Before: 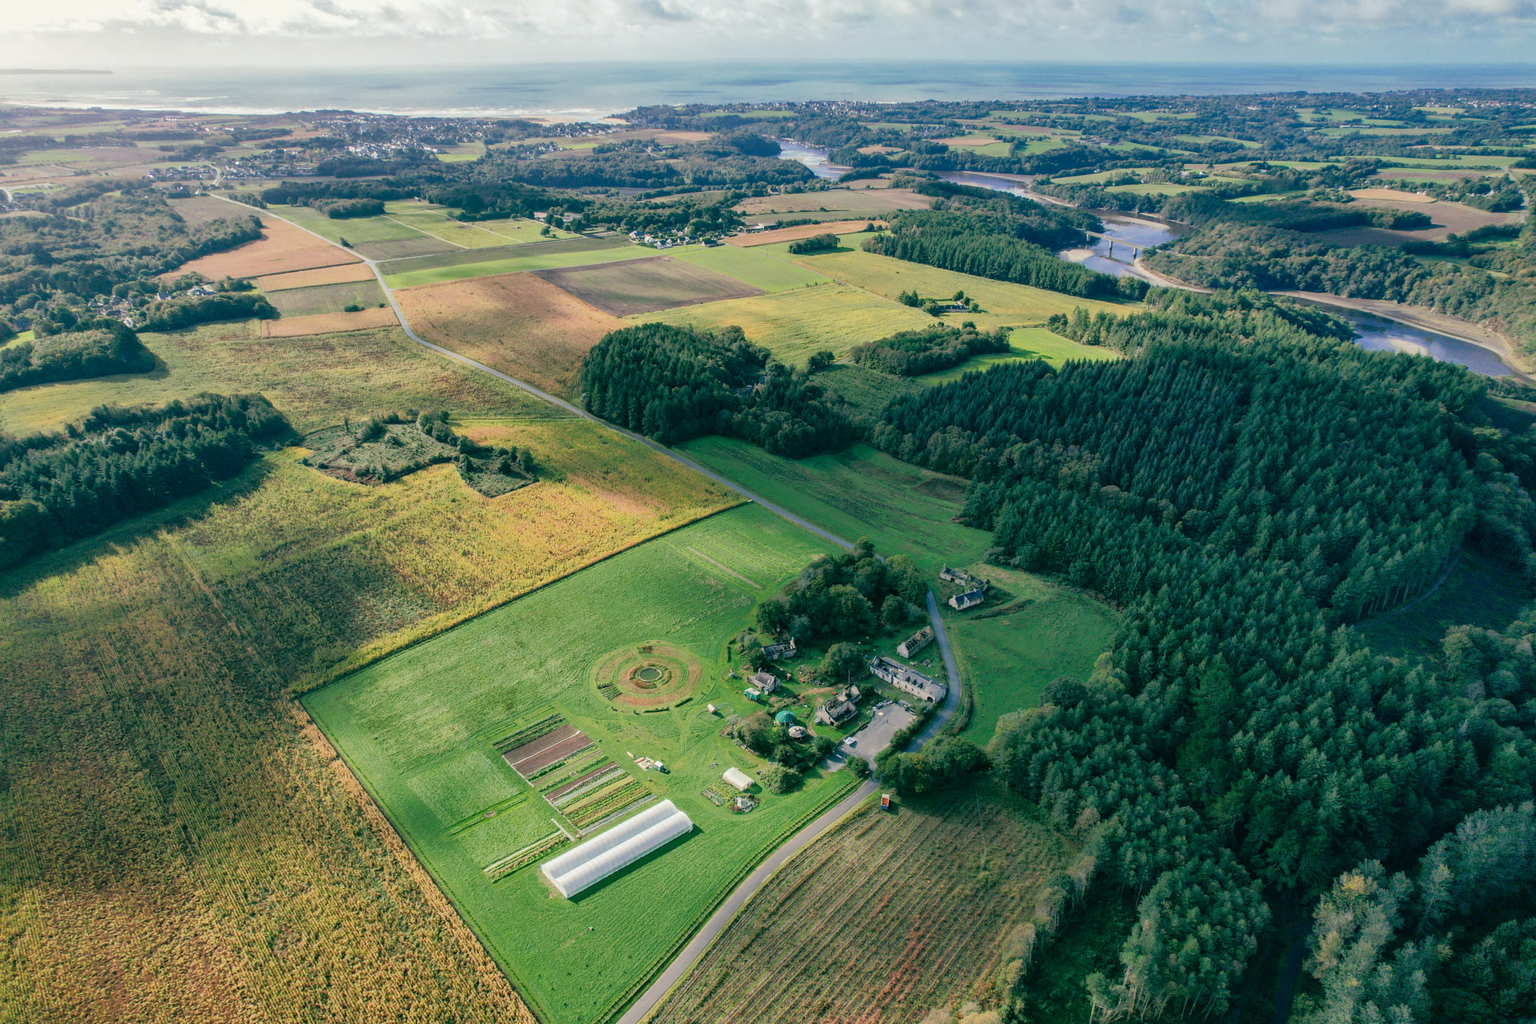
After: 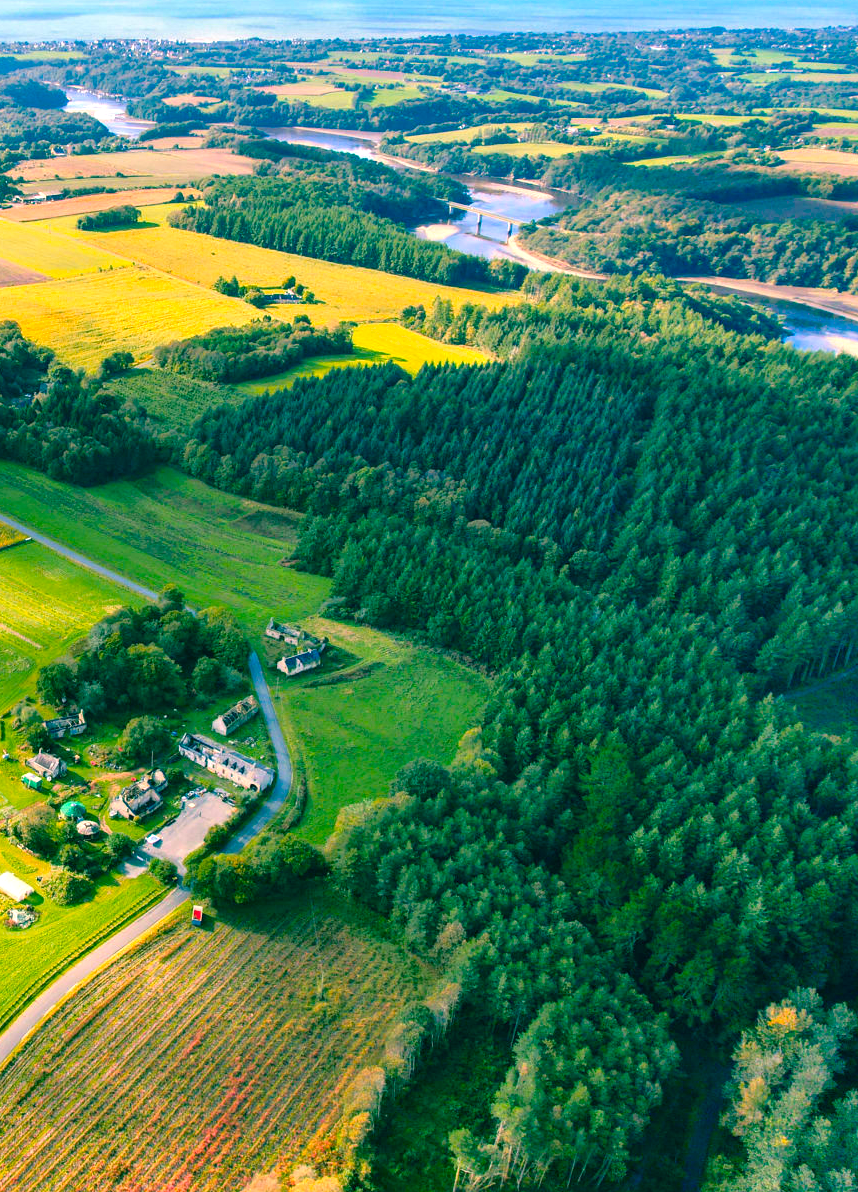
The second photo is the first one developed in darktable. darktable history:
exposure: exposure 0.944 EV, compensate highlight preservation false
crop: left 47.358%, top 6.849%, right 7.928%
color zones: curves: ch1 [(0.239, 0.552) (0.75, 0.5)]; ch2 [(0.25, 0.462) (0.749, 0.457)]
color balance rgb: power › hue 73.13°, highlights gain › chroma 2.468%, highlights gain › hue 34.97°, linear chroma grading › global chroma 8.792%, perceptual saturation grading › global saturation 19.403%, global vibrance 32.178%
